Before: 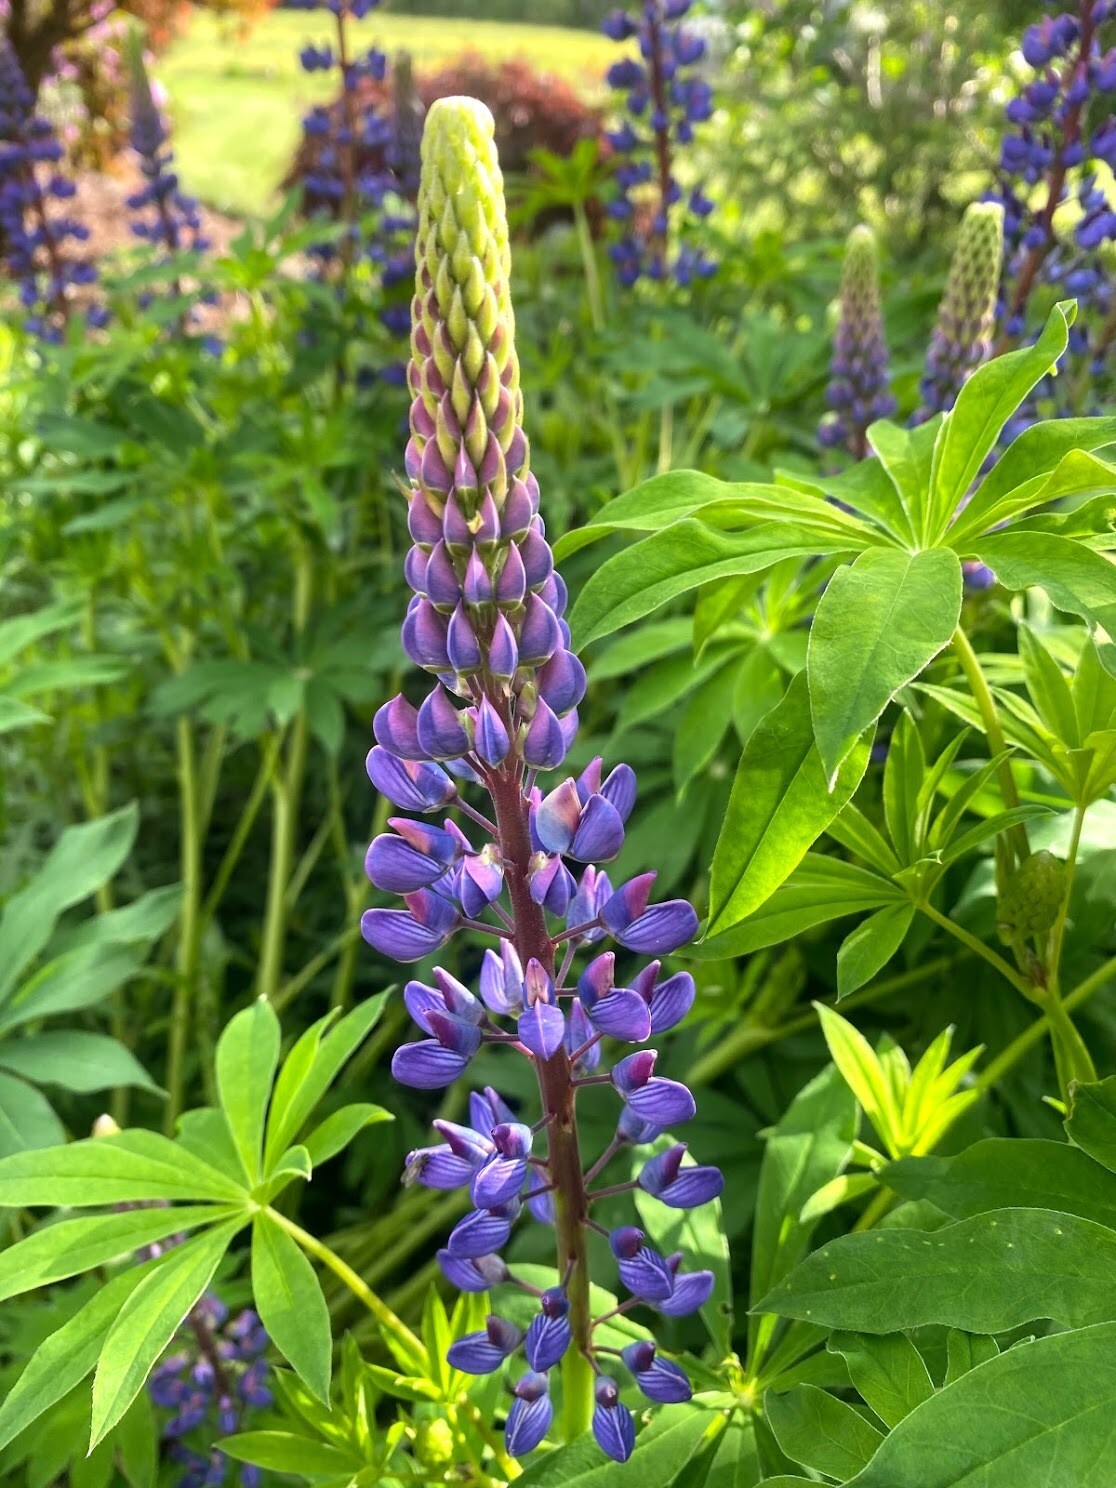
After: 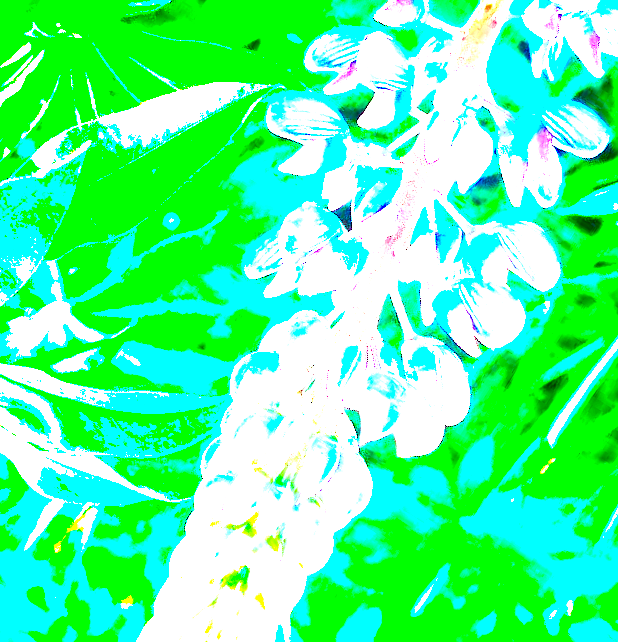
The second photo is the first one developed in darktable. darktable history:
crop and rotate: angle 147.6°, left 9.149%, top 15.56%, right 4.495%, bottom 17.091%
tone curve: curves: ch0 [(0, 0) (0.003, 0.003) (0.011, 0.011) (0.025, 0.025) (0.044, 0.044) (0.069, 0.069) (0.1, 0.099) (0.136, 0.135) (0.177, 0.176) (0.224, 0.223) (0.277, 0.275) (0.335, 0.333) (0.399, 0.396) (0.468, 0.465) (0.543, 0.546) (0.623, 0.625) (0.709, 0.711) (0.801, 0.802) (0.898, 0.898) (1, 1)], preserve colors none
contrast brightness saturation: contrast 0.067, brightness -0.129, saturation 0.057
color balance rgb: highlights gain › luminance 19.801%, highlights gain › chroma 13.129%, highlights gain › hue 173.42°, perceptual saturation grading › global saturation 40.358%, perceptual saturation grading › highlights -25.418%, perceptual saturation grading › mid-tones 34.762%, perceptual saturation grading › shadows 35.37%, perceptual brilliance grading › global brilliance 25.114%, global vibrance 30.331%, contrast 10.039%
exposure: black level correction 0, exposure 3.998 EV, compensate highlight preservation false
